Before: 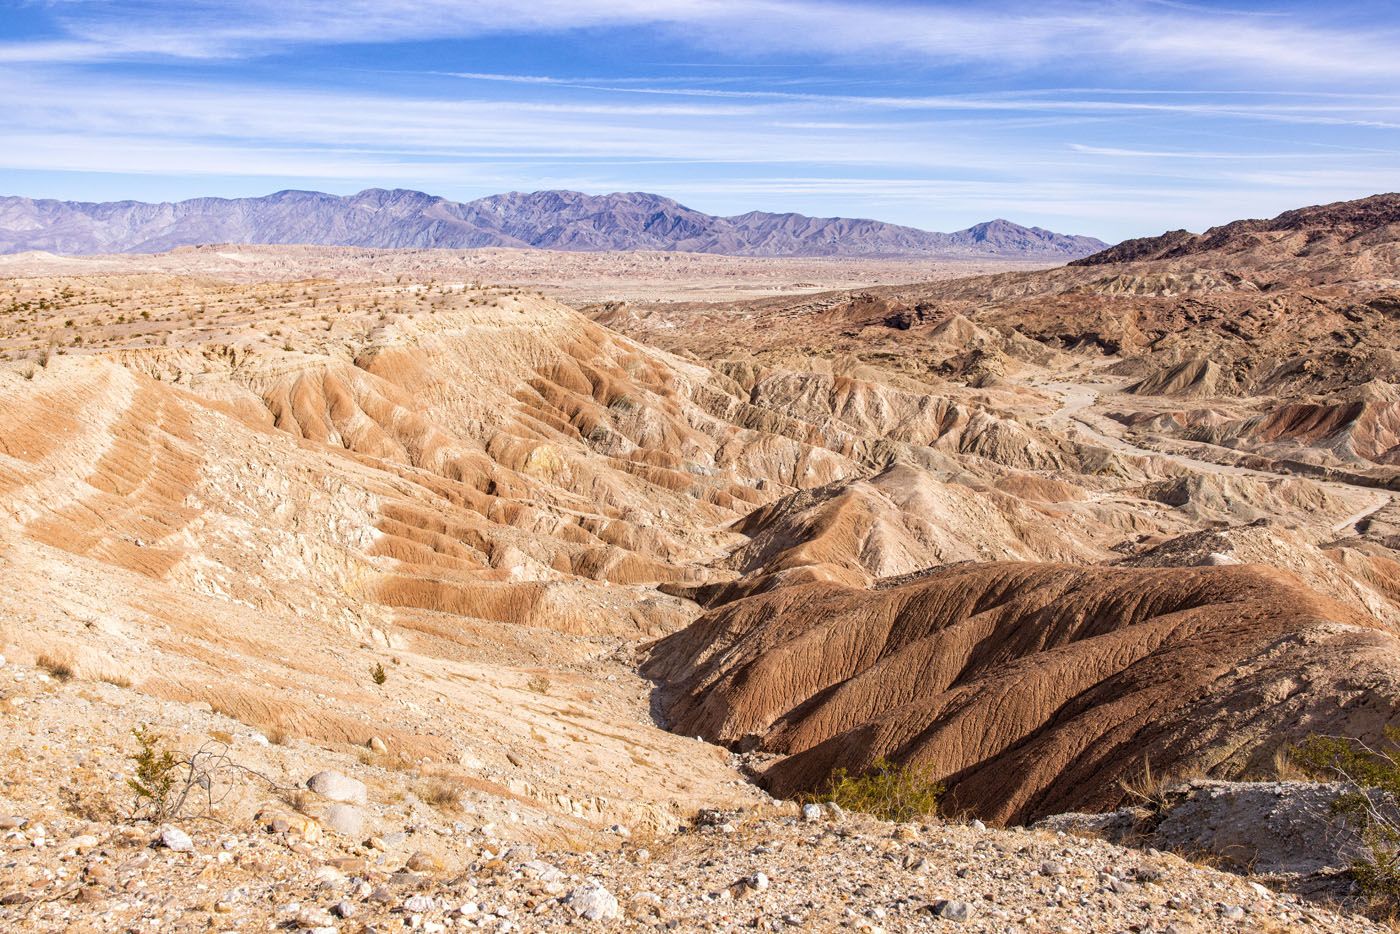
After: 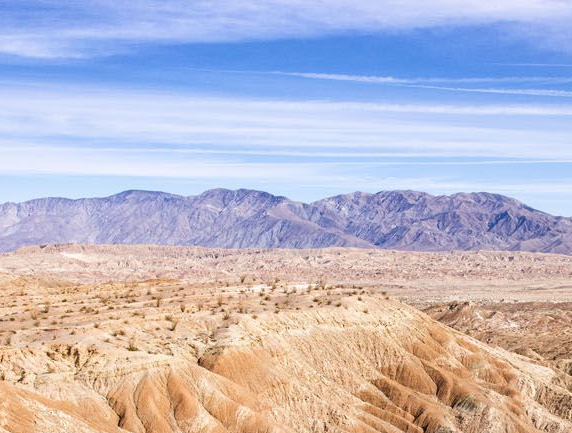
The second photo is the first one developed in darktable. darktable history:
crop and rotate: left 11.143%, top 0.072%, right 47.938%, bottom 53.504%
